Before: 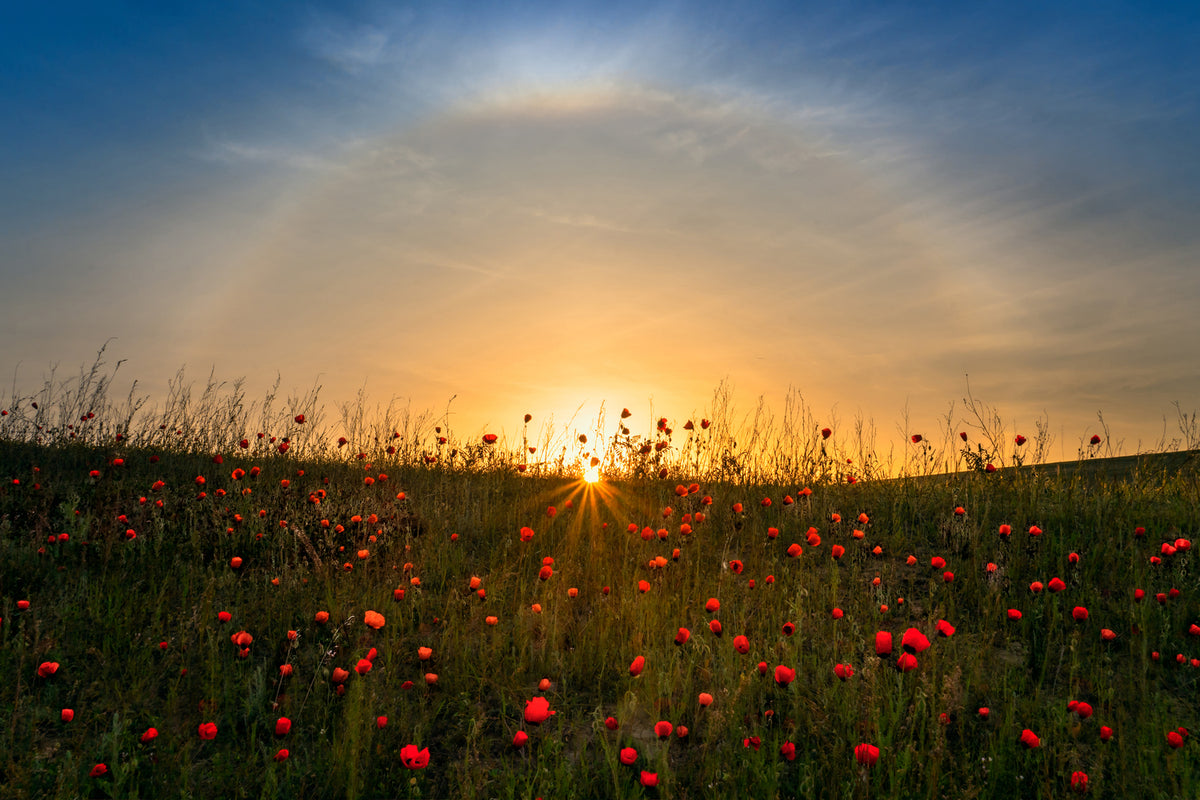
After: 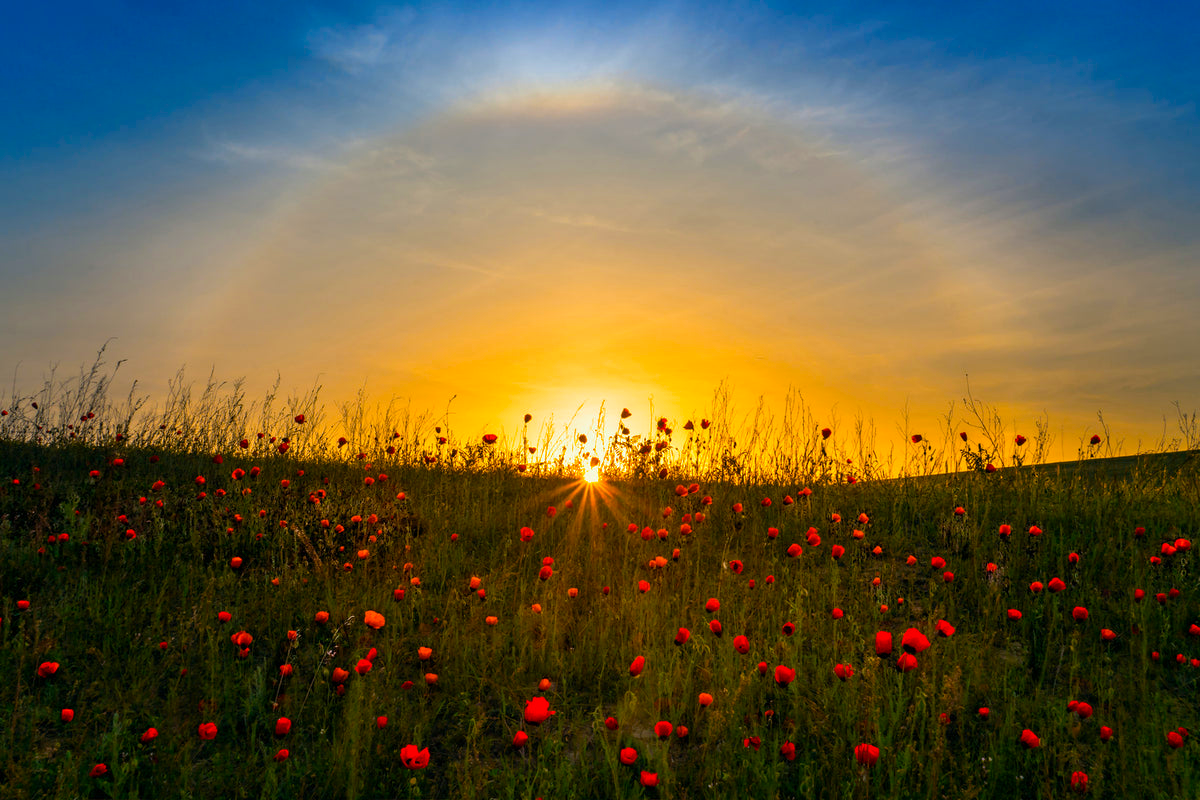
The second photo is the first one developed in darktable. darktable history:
color balance rgb: shadows lift › chroma 2.001%, shadows lift › hue 250.83°, linear chroma grading › global chroma 9.718%, perceptual saturation grading › global saturation 25.763%, global vibrance 20%
